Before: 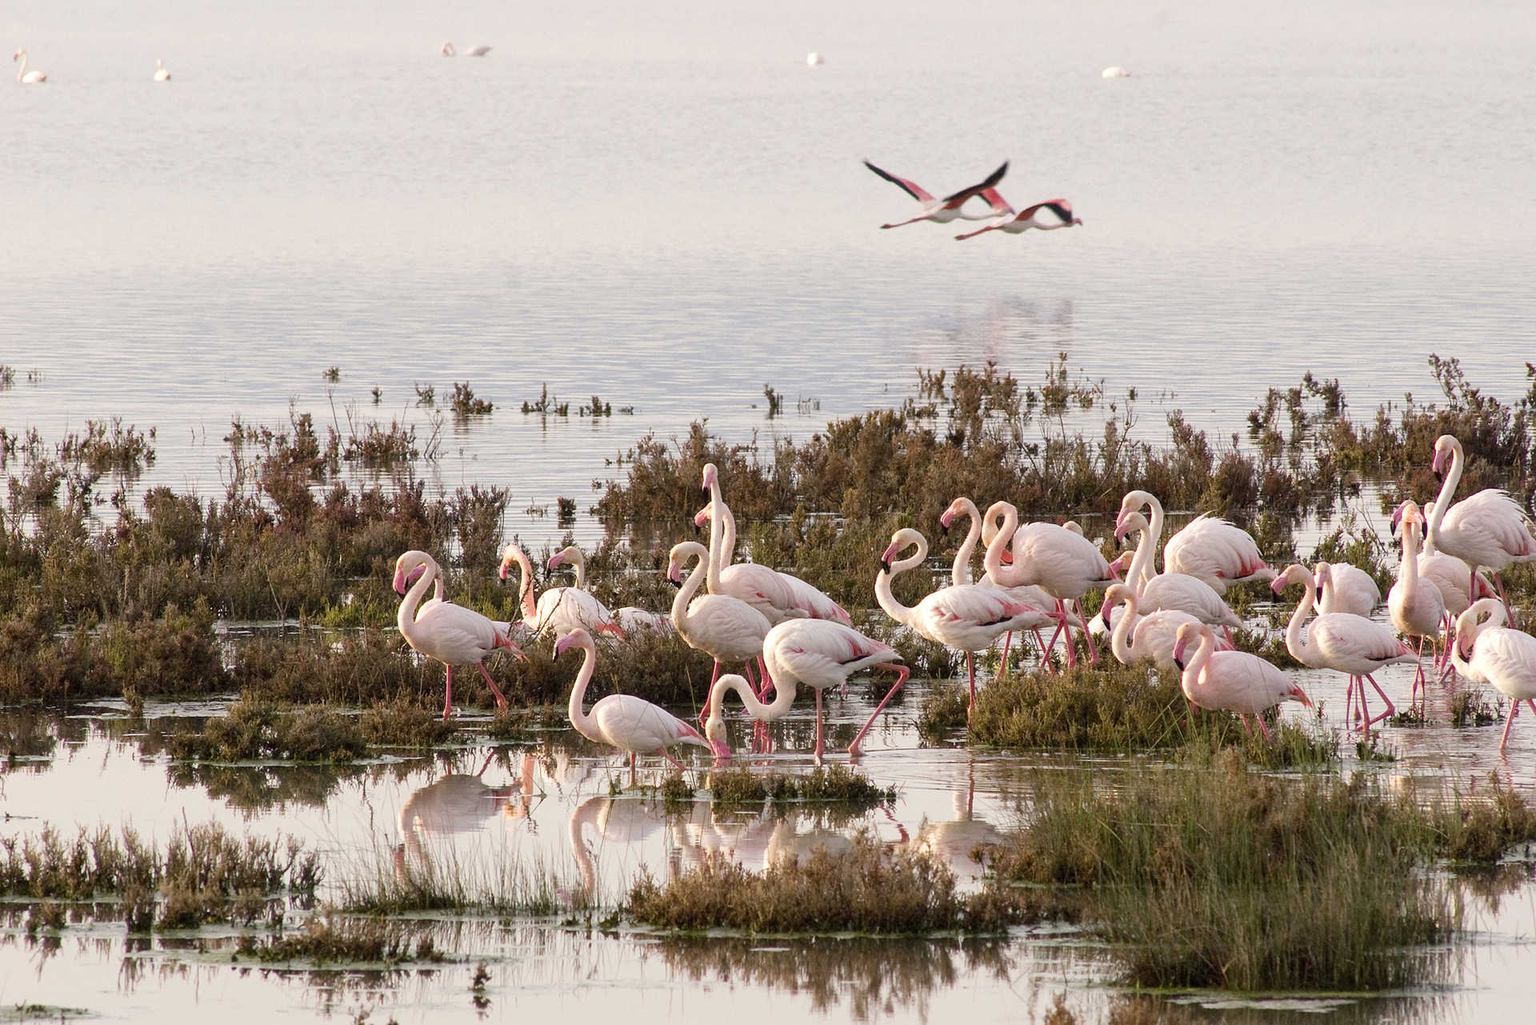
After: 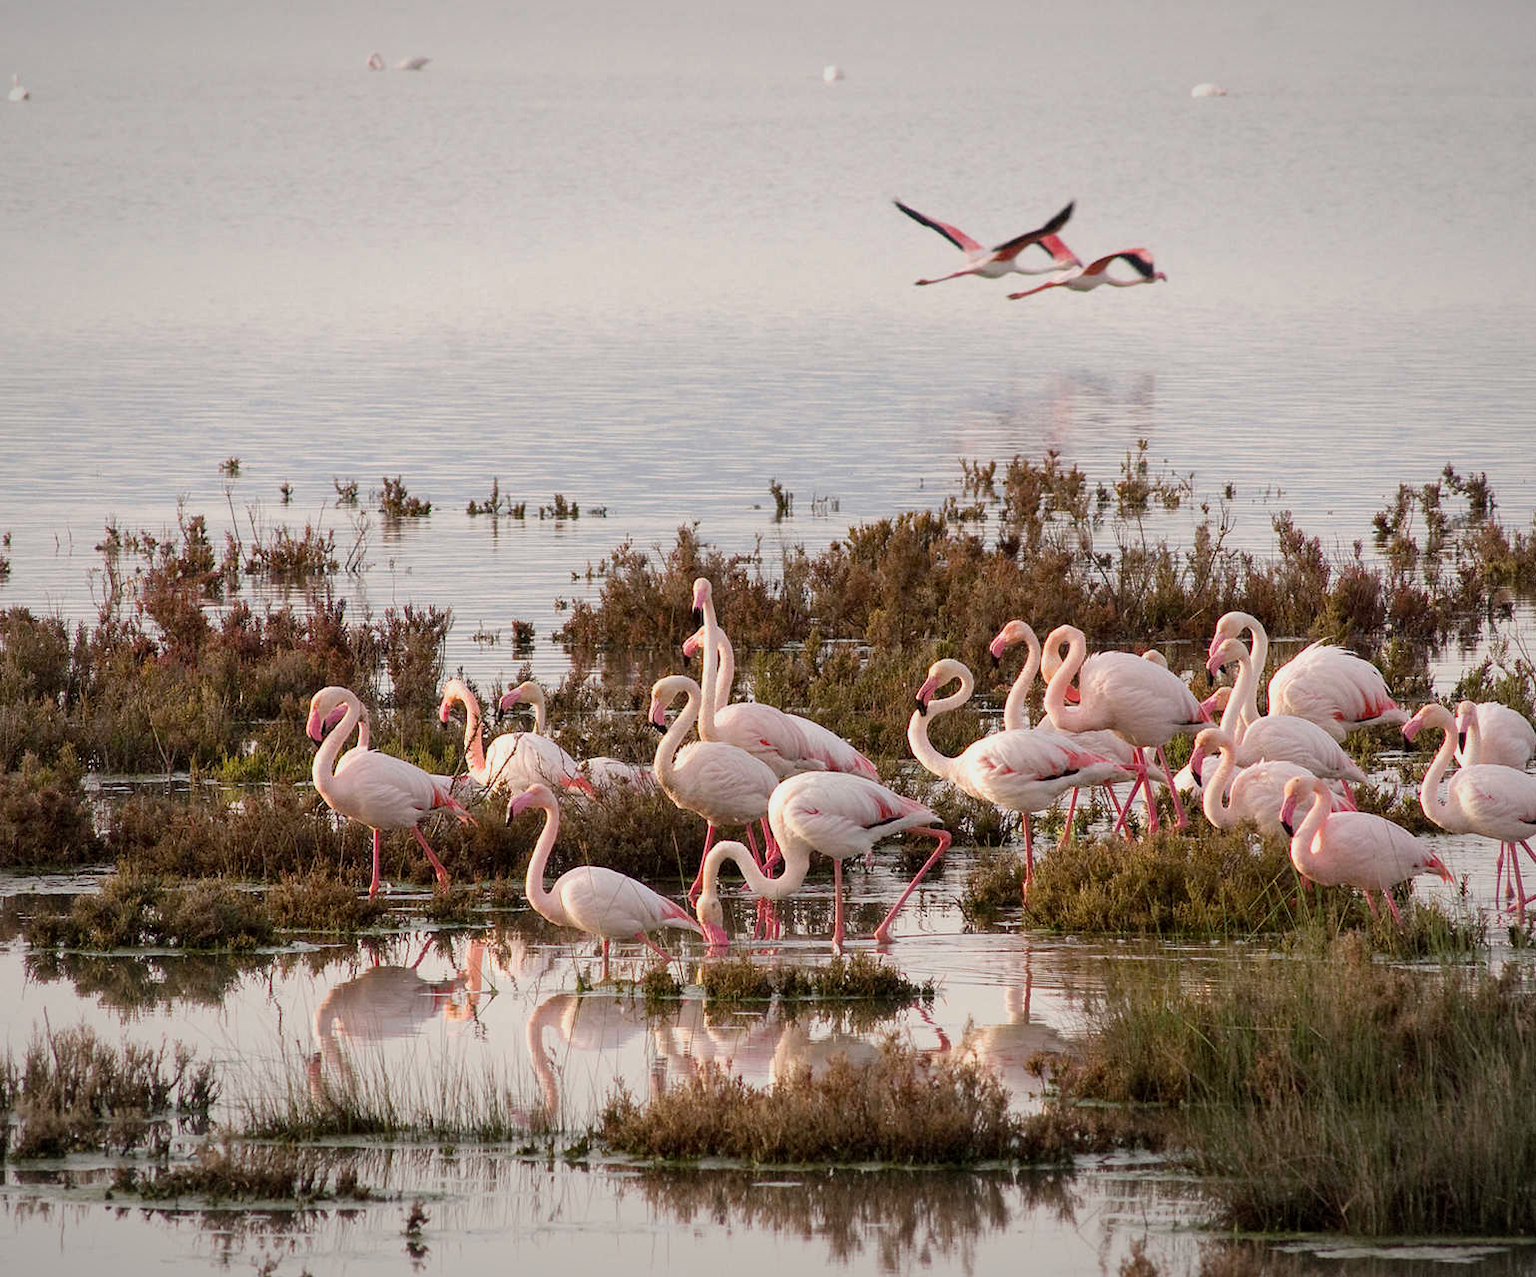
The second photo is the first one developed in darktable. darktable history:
crop and rotate: left 9.597%, right 10.195%
vignetting: fall-off radius 100%, width/height ratio 1.337
exposure: exposure -0.242 EV, compensate highlight preservation false
